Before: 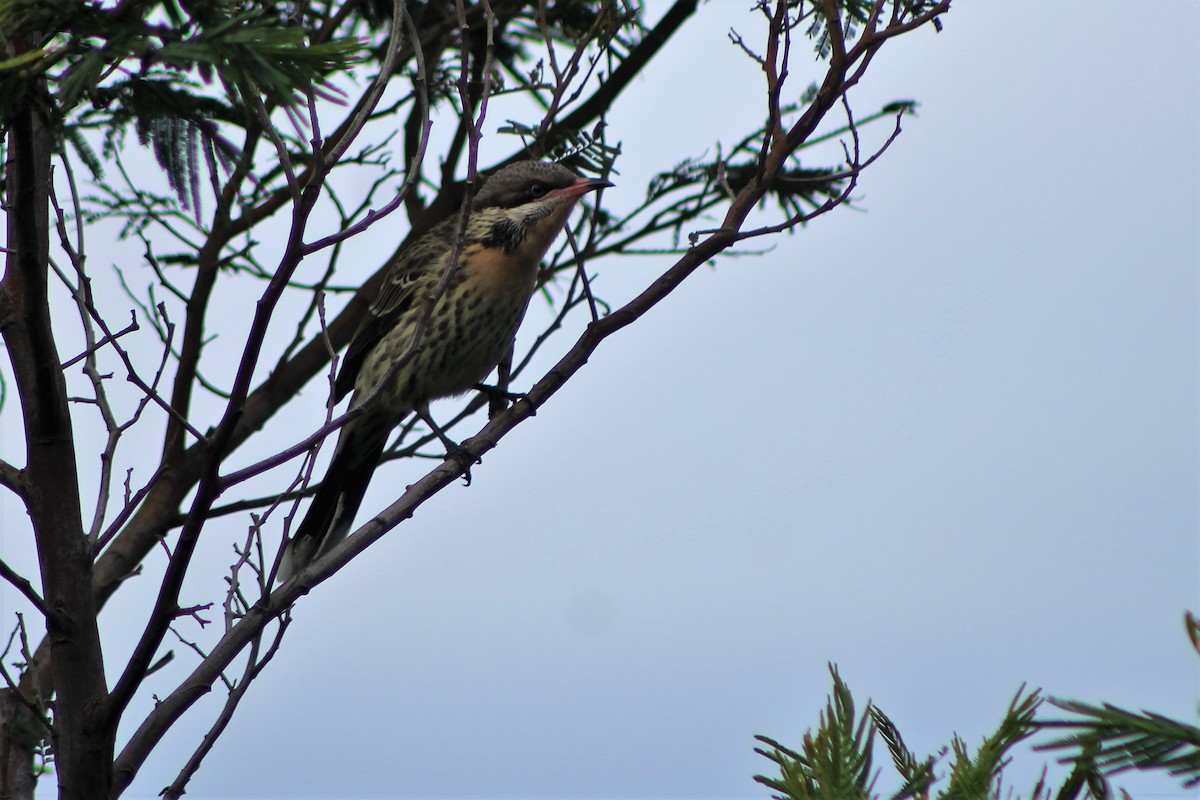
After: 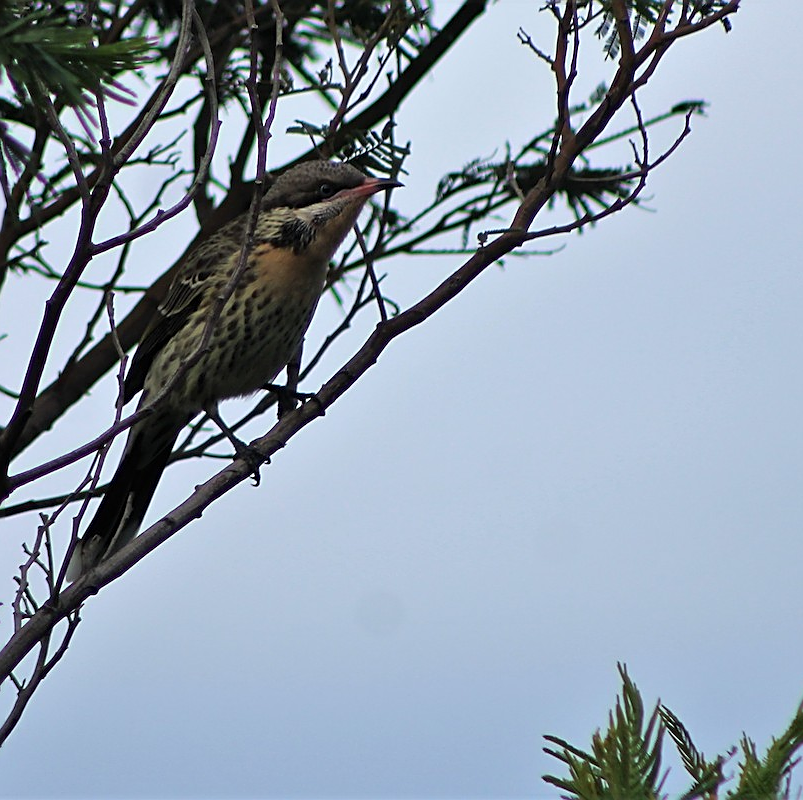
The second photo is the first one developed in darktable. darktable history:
crop and rotate: left 17.651%, right 15.424%
sharpen: amount 0.594
